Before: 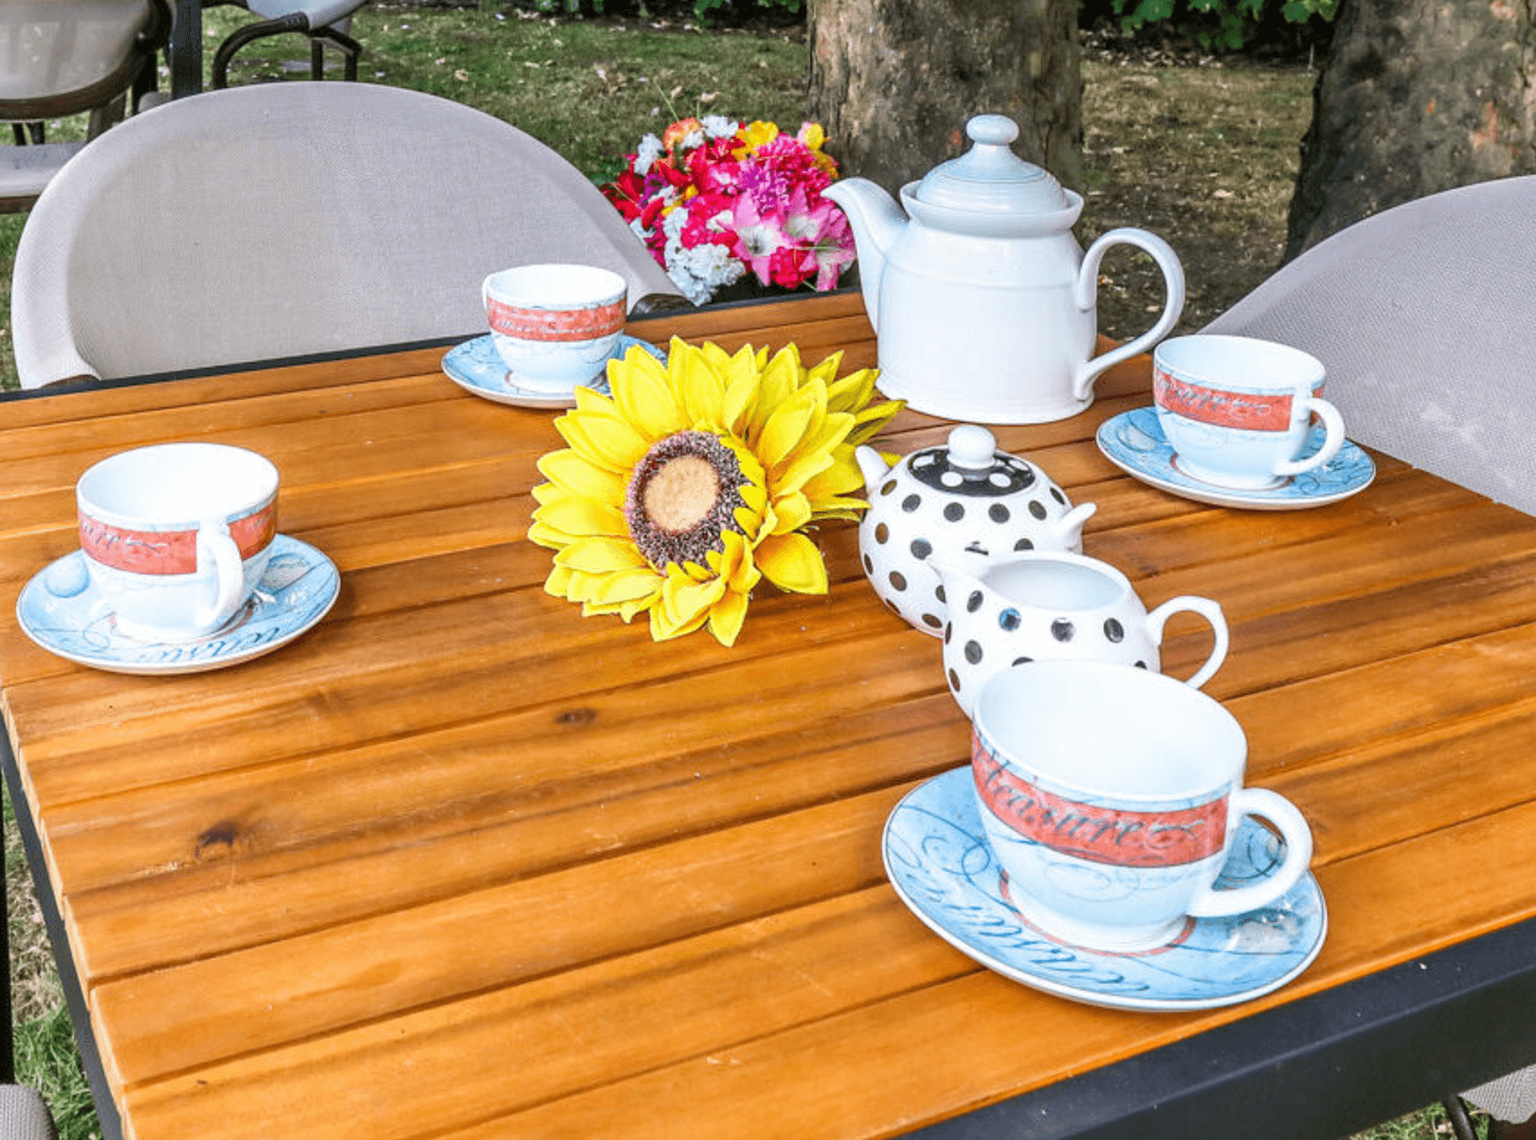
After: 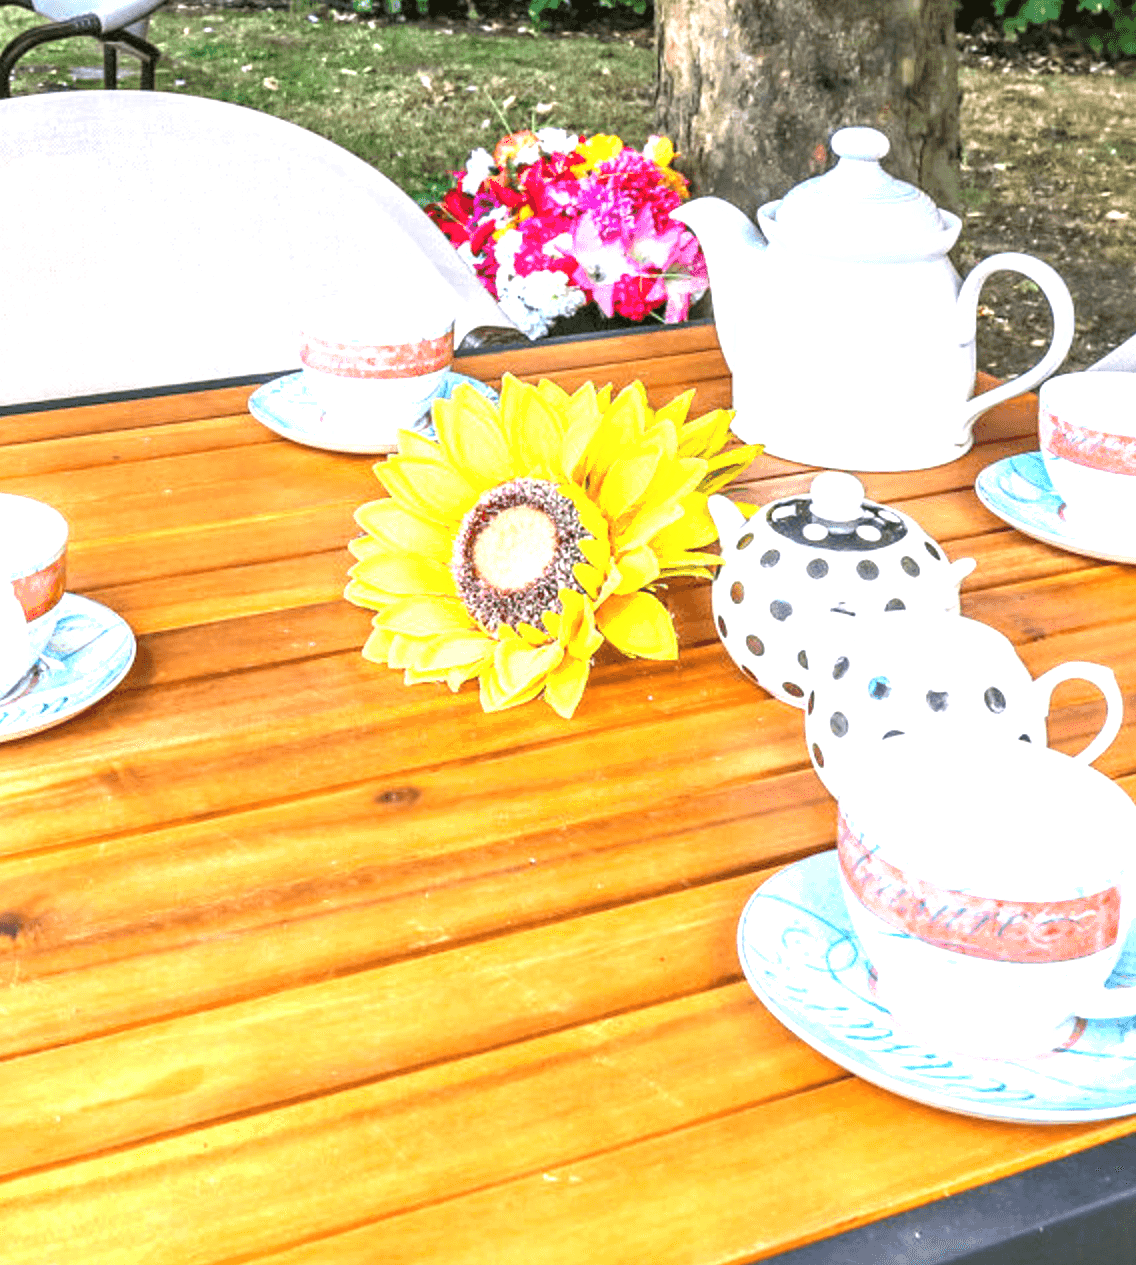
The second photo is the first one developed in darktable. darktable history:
crop and rotate: left 14.296%, right 19.101%
exposure: black level correction 0, exposure 1.2 EV, compensate highlight preservation false
